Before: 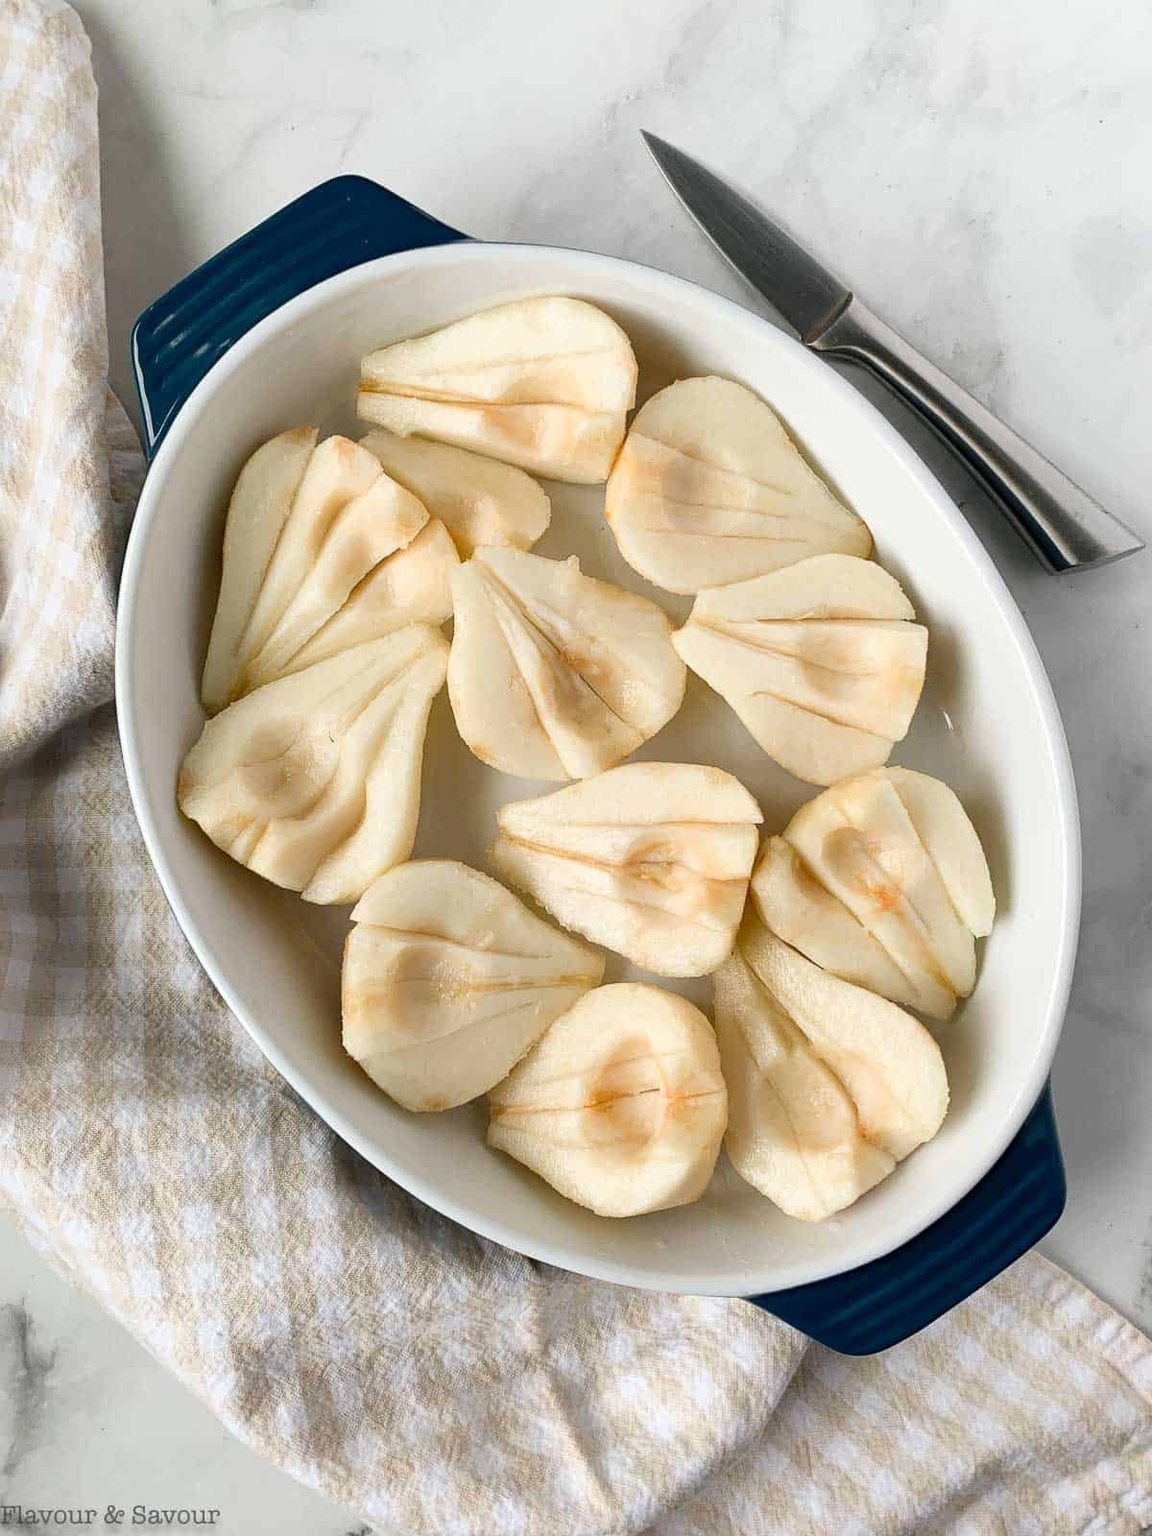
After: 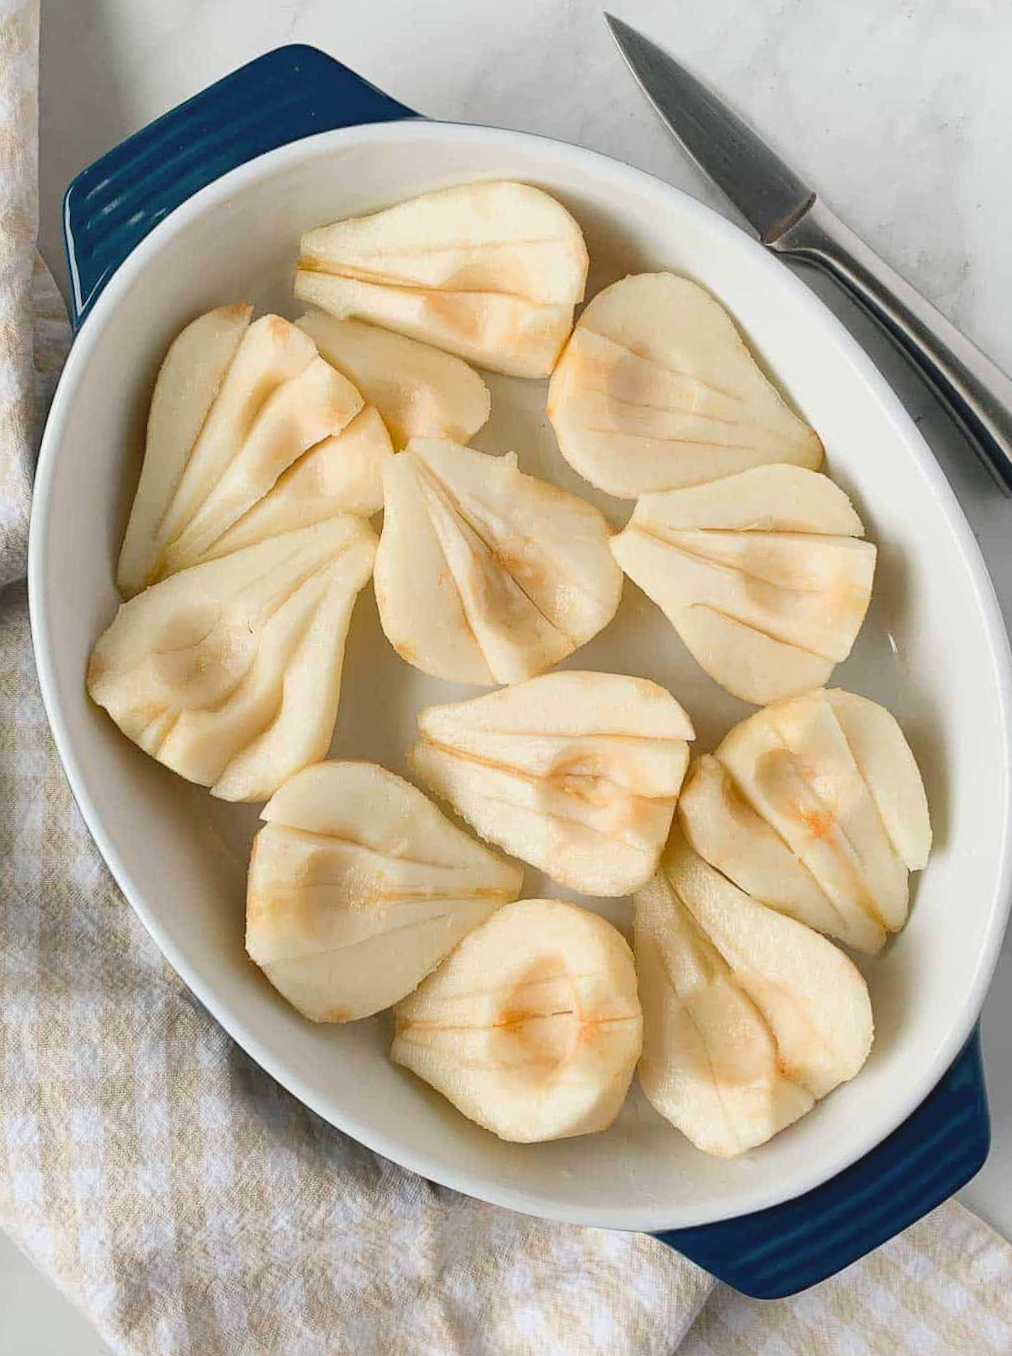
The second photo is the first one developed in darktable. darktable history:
contrast brightness saturation: contrast -0.097, brightness 0.053, saturation 0.08
tone equalizer: edges refinement/feathering 500, mask exposure compensation -1.57 EV, preserve details no
crop and rotate: angle -2.94°, left 5.284%, top 5.156%, right 4.662%, bottom 4.372%
